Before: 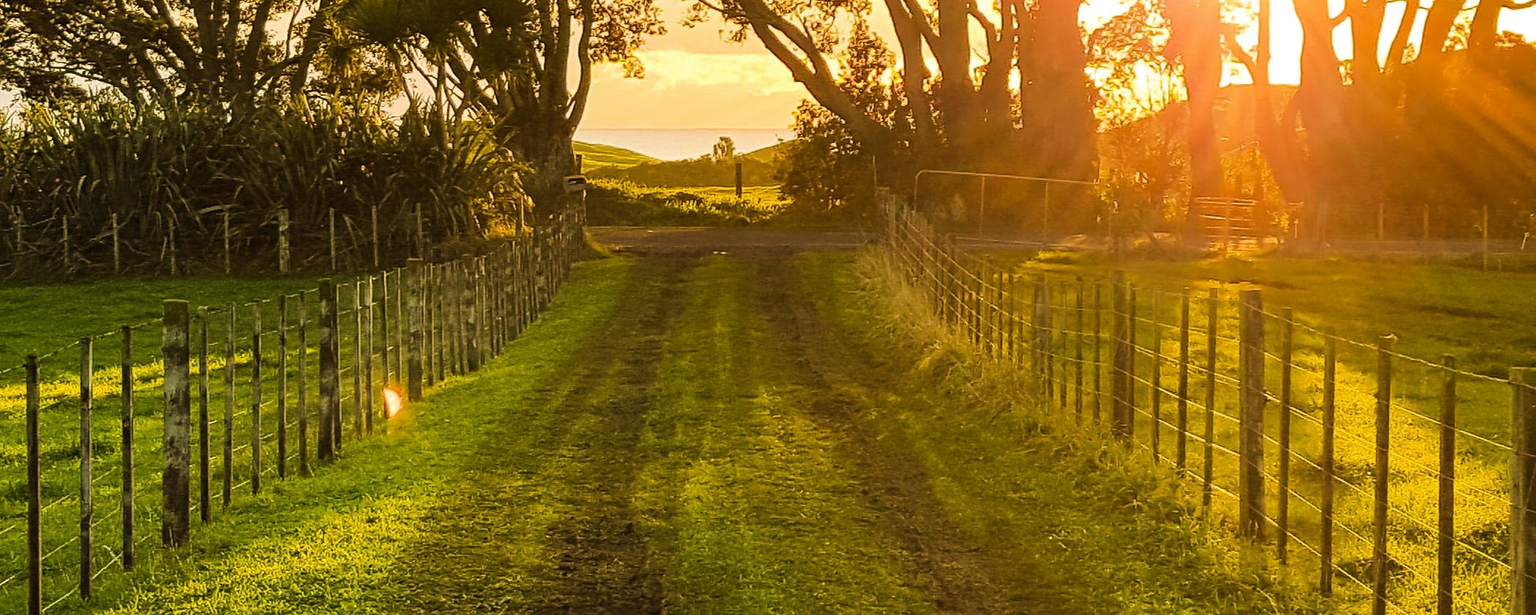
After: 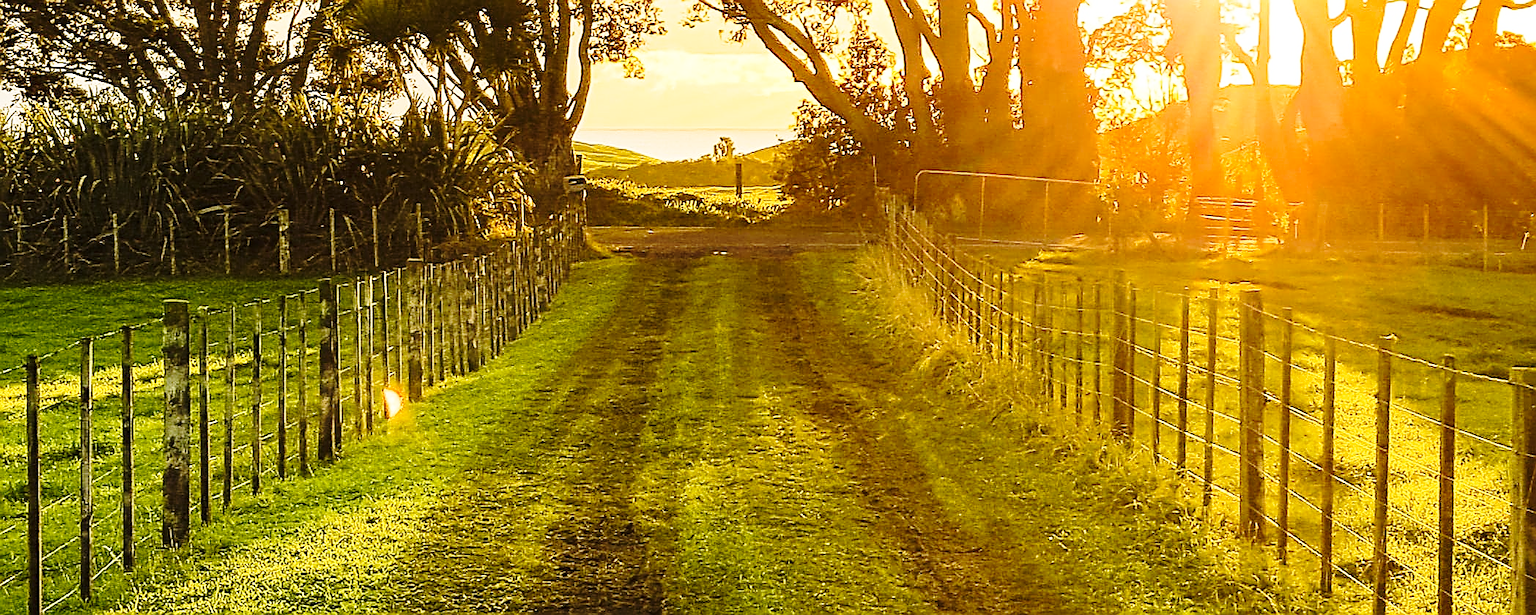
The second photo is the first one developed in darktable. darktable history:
sharpen: radius 1.421, amount 1.237, threshold 0.607
base curve: curves: ch0 [(0, 0) (0.028, 0.03) (0.121, 0.232) (0.46, 0.748) (0.859, 0.968) (1, 1)], preserve colors none
